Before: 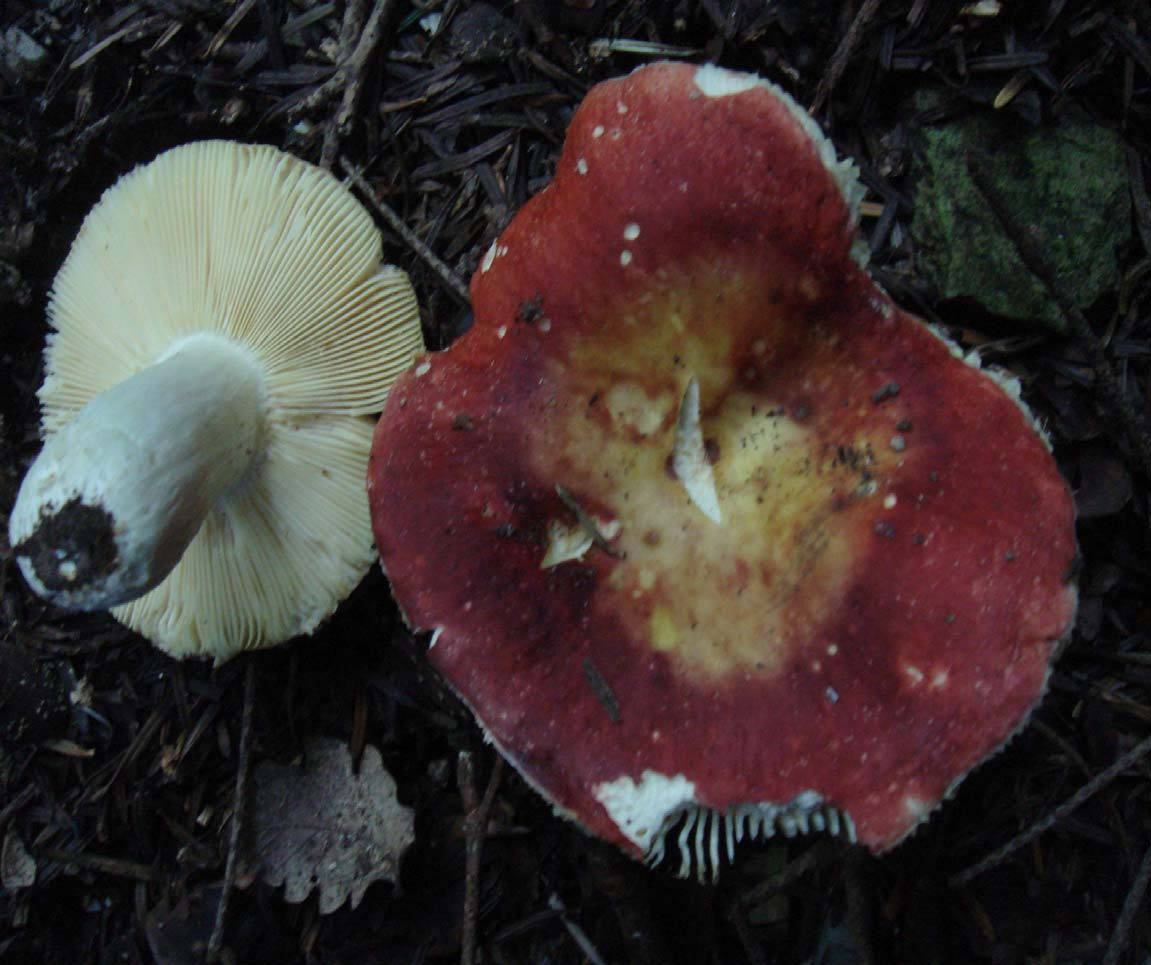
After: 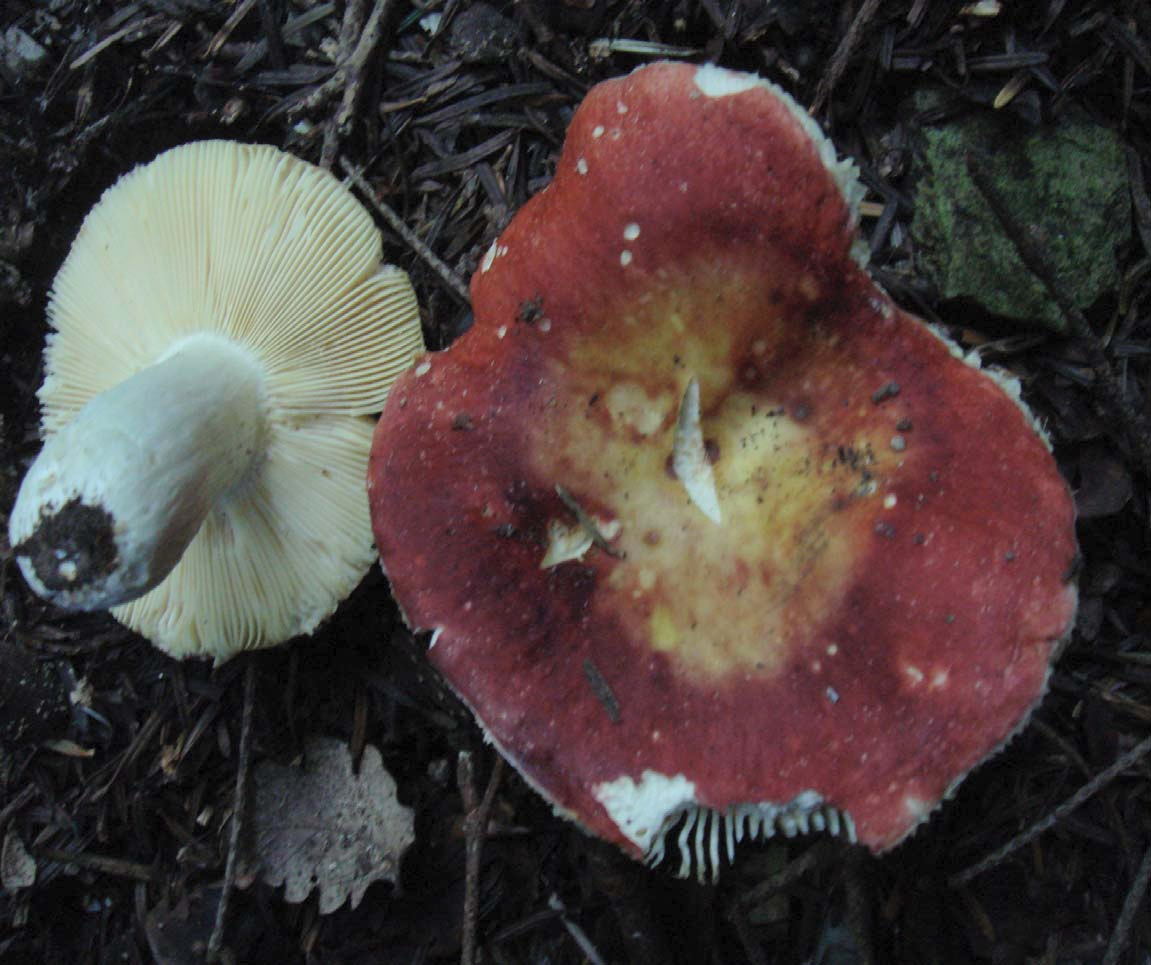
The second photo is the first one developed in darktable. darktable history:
contrast brightness saturation: brightness 0.12
